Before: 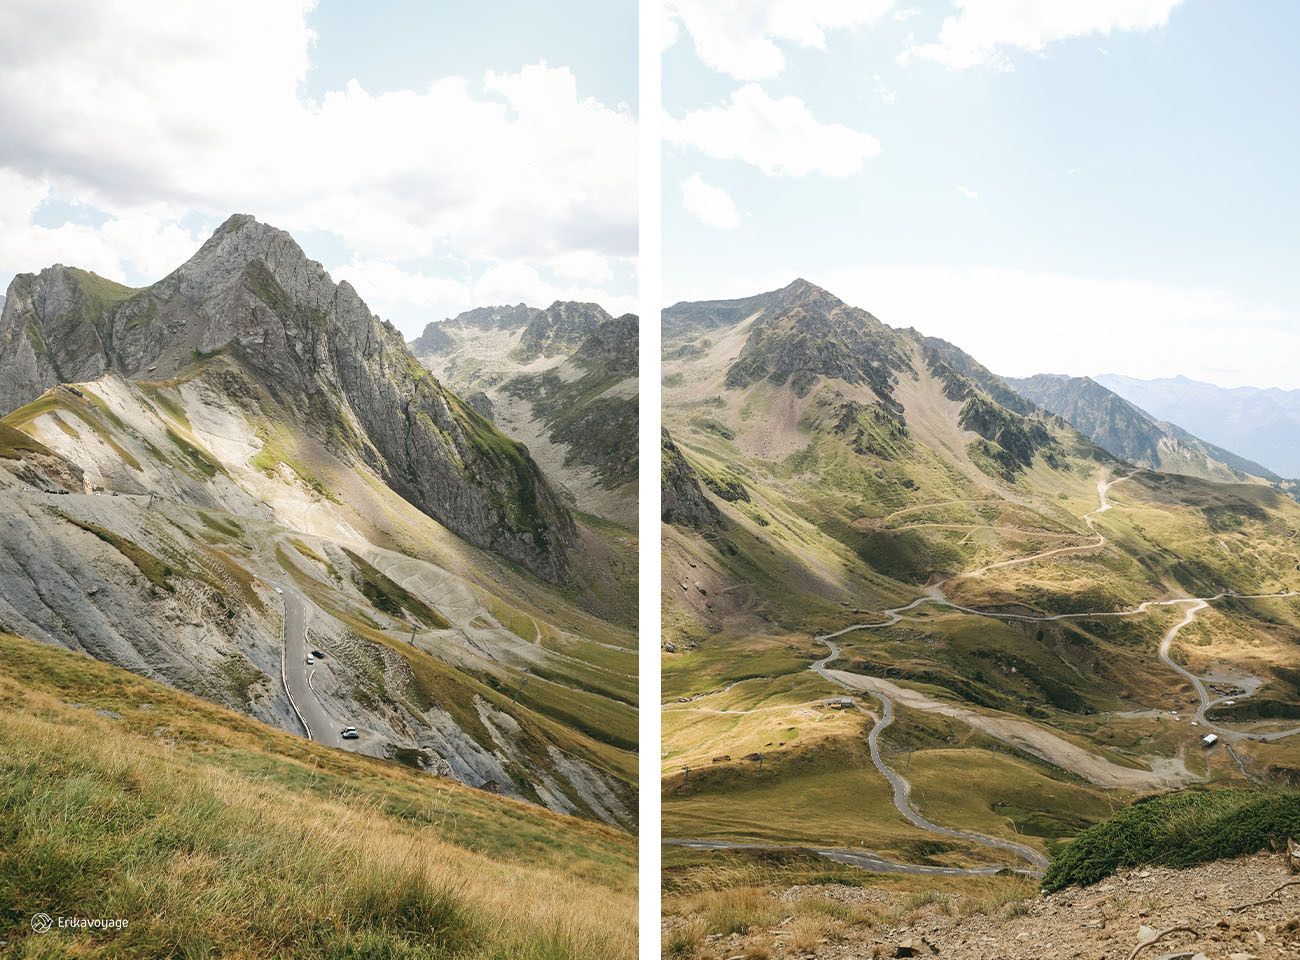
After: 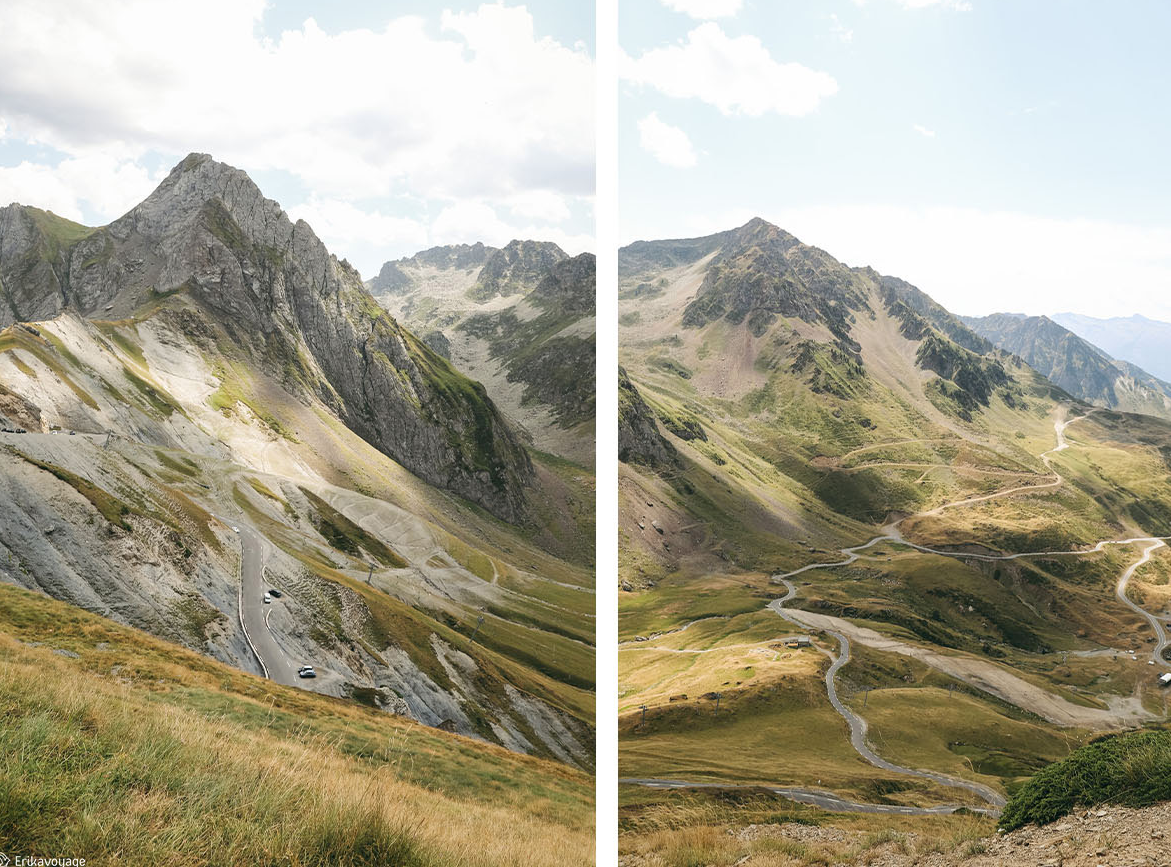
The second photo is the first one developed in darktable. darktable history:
crop: left 3.367%, top 6.402%, right 6.539%, bottom 3.203%
